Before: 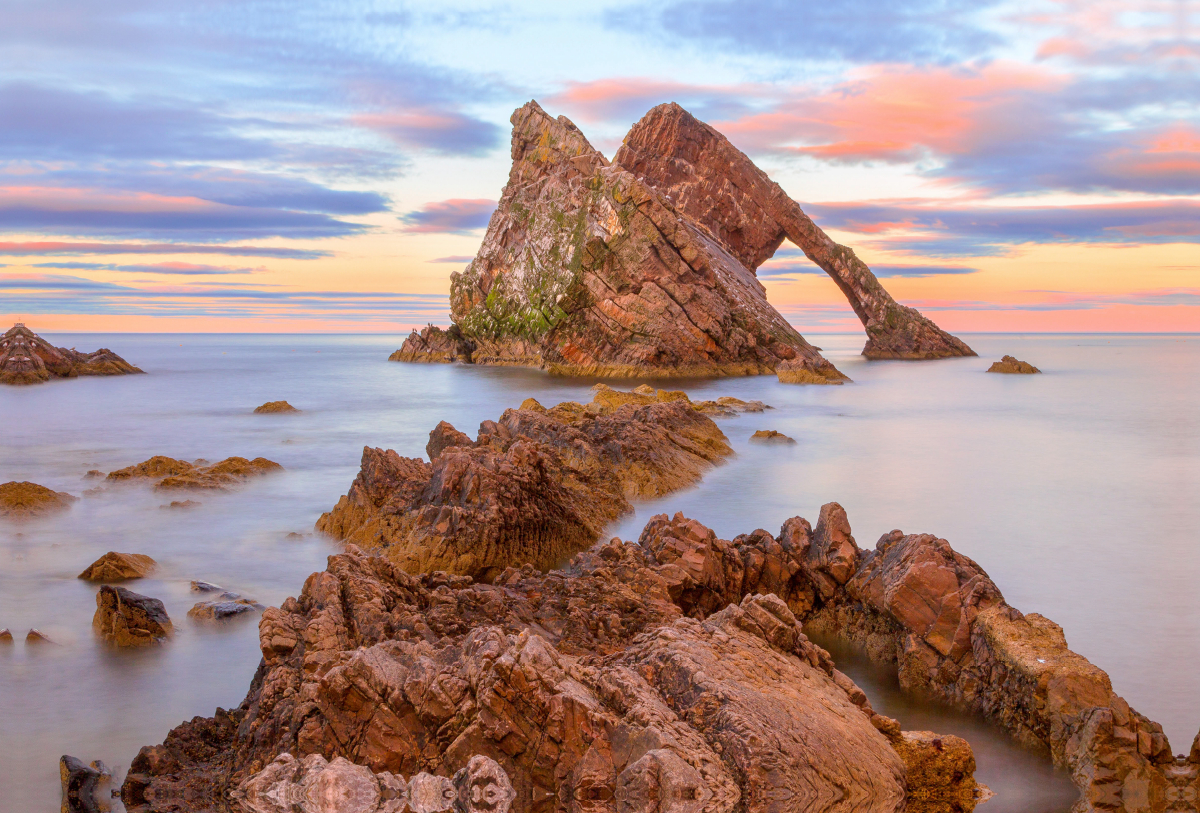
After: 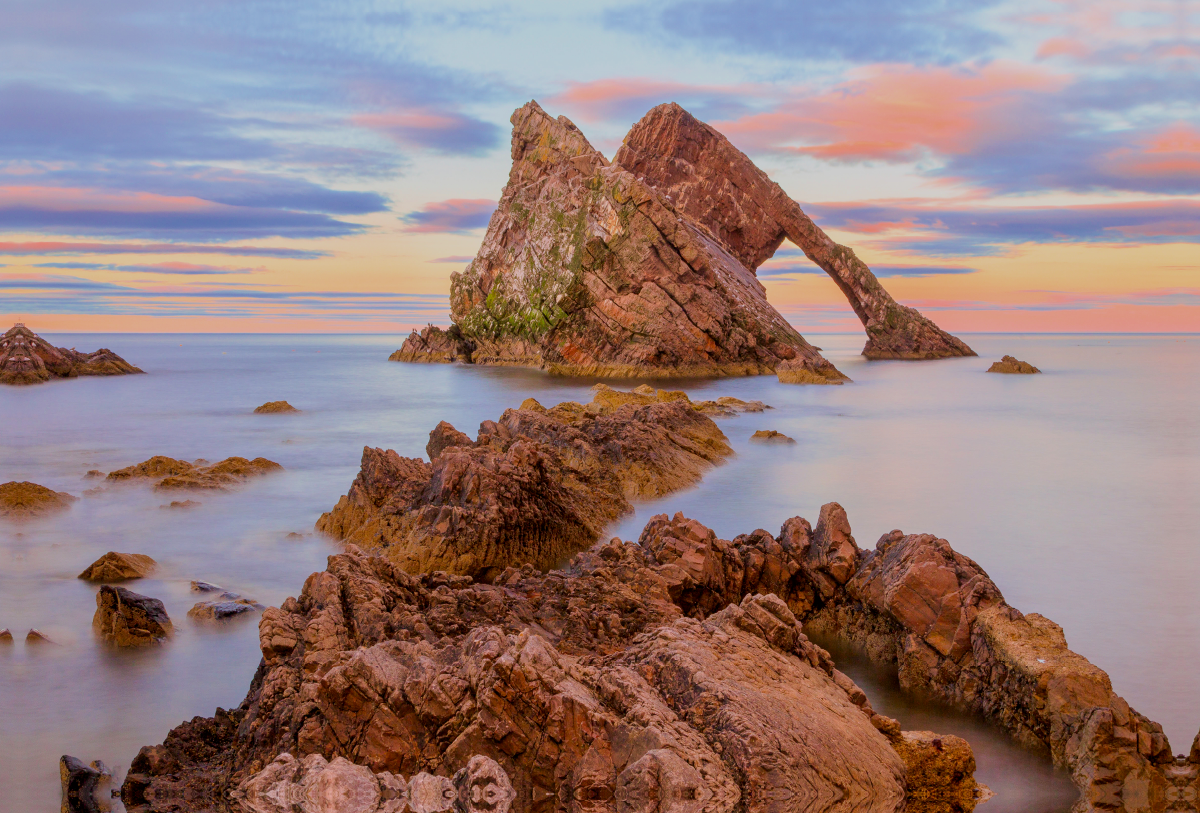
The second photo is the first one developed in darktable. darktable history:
velvia: on, module defaults
contrast brightness saturation: contrast 0.027, brightness -0.042
filmic rgb: black relative exposure -7.65 EV, white relative exposure 4.56 EV, hardness 3.61
